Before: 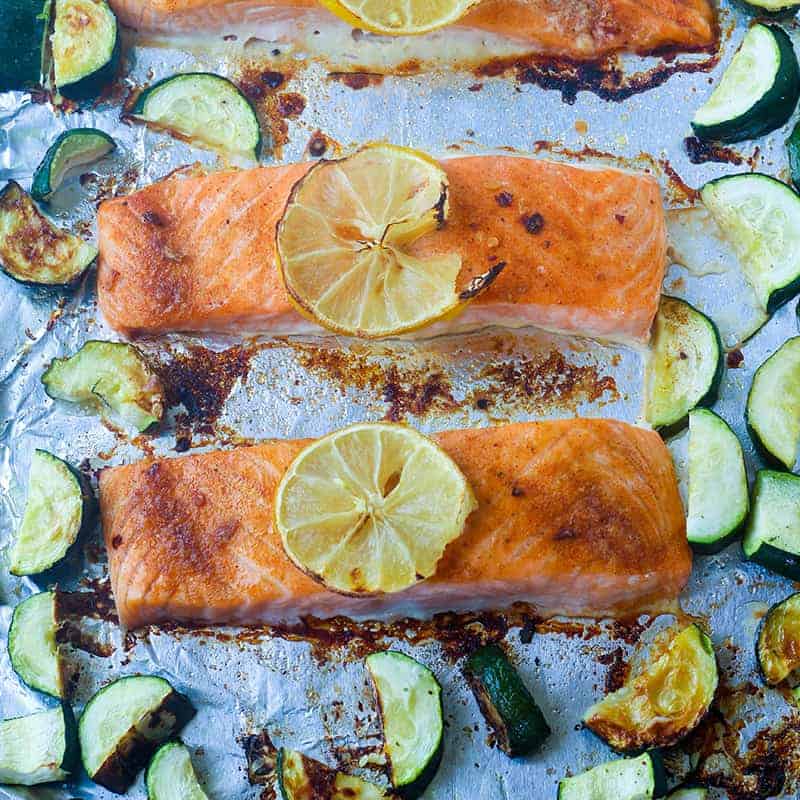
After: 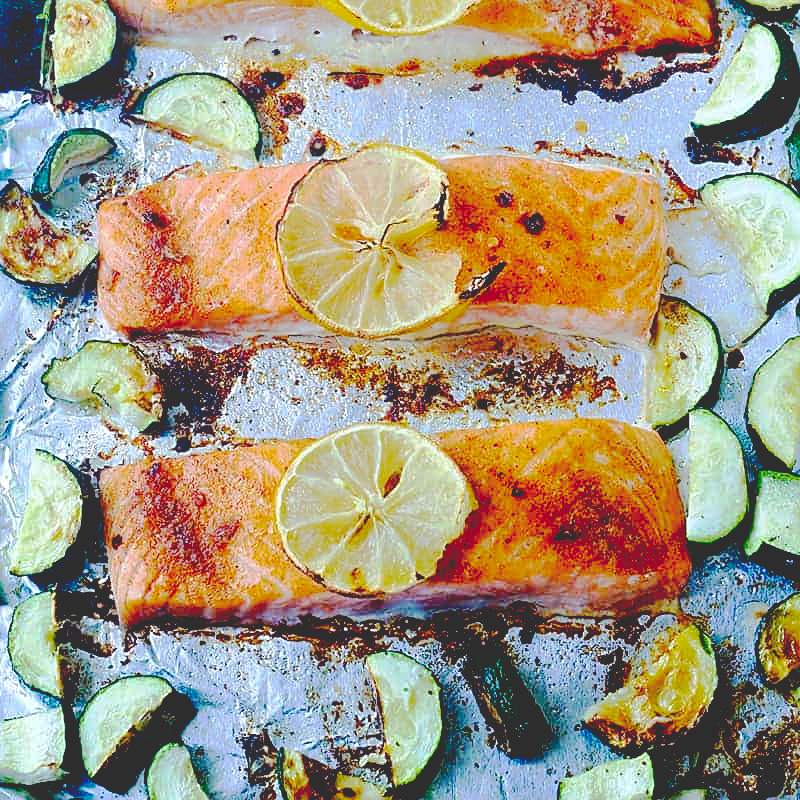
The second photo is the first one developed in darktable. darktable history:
sharpen: on, module defaults
base curve: curves: ch0 [(0.065, 0.026) (0.236, 0.358) (0.53, 0.546) (0.777, 0.841) (0.924, 0.992)], preserve colors none
